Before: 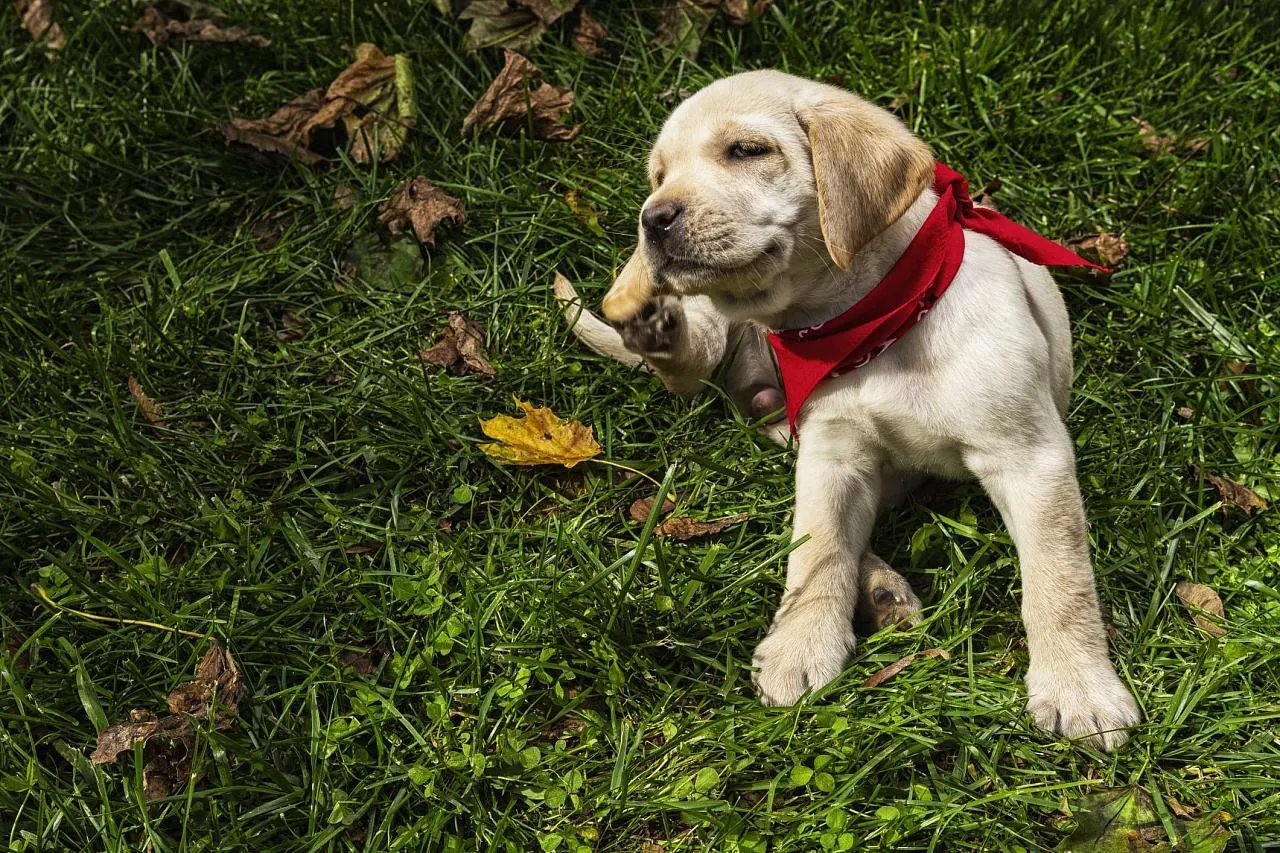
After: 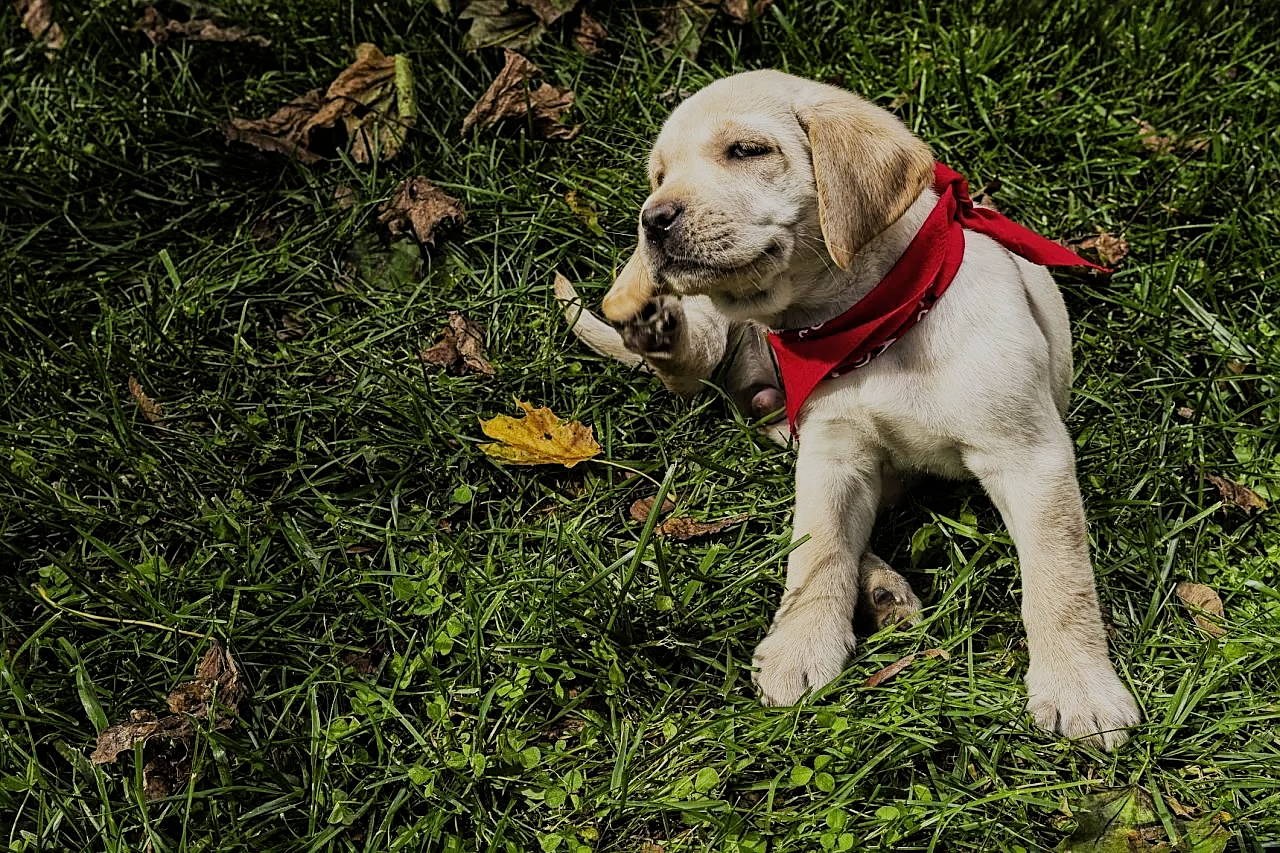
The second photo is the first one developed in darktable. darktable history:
filmic rgb: black relative exposure -7.32 EV, white relative exposure 5.09 EV, hardness 3.2
sharpen: on, module defaults
